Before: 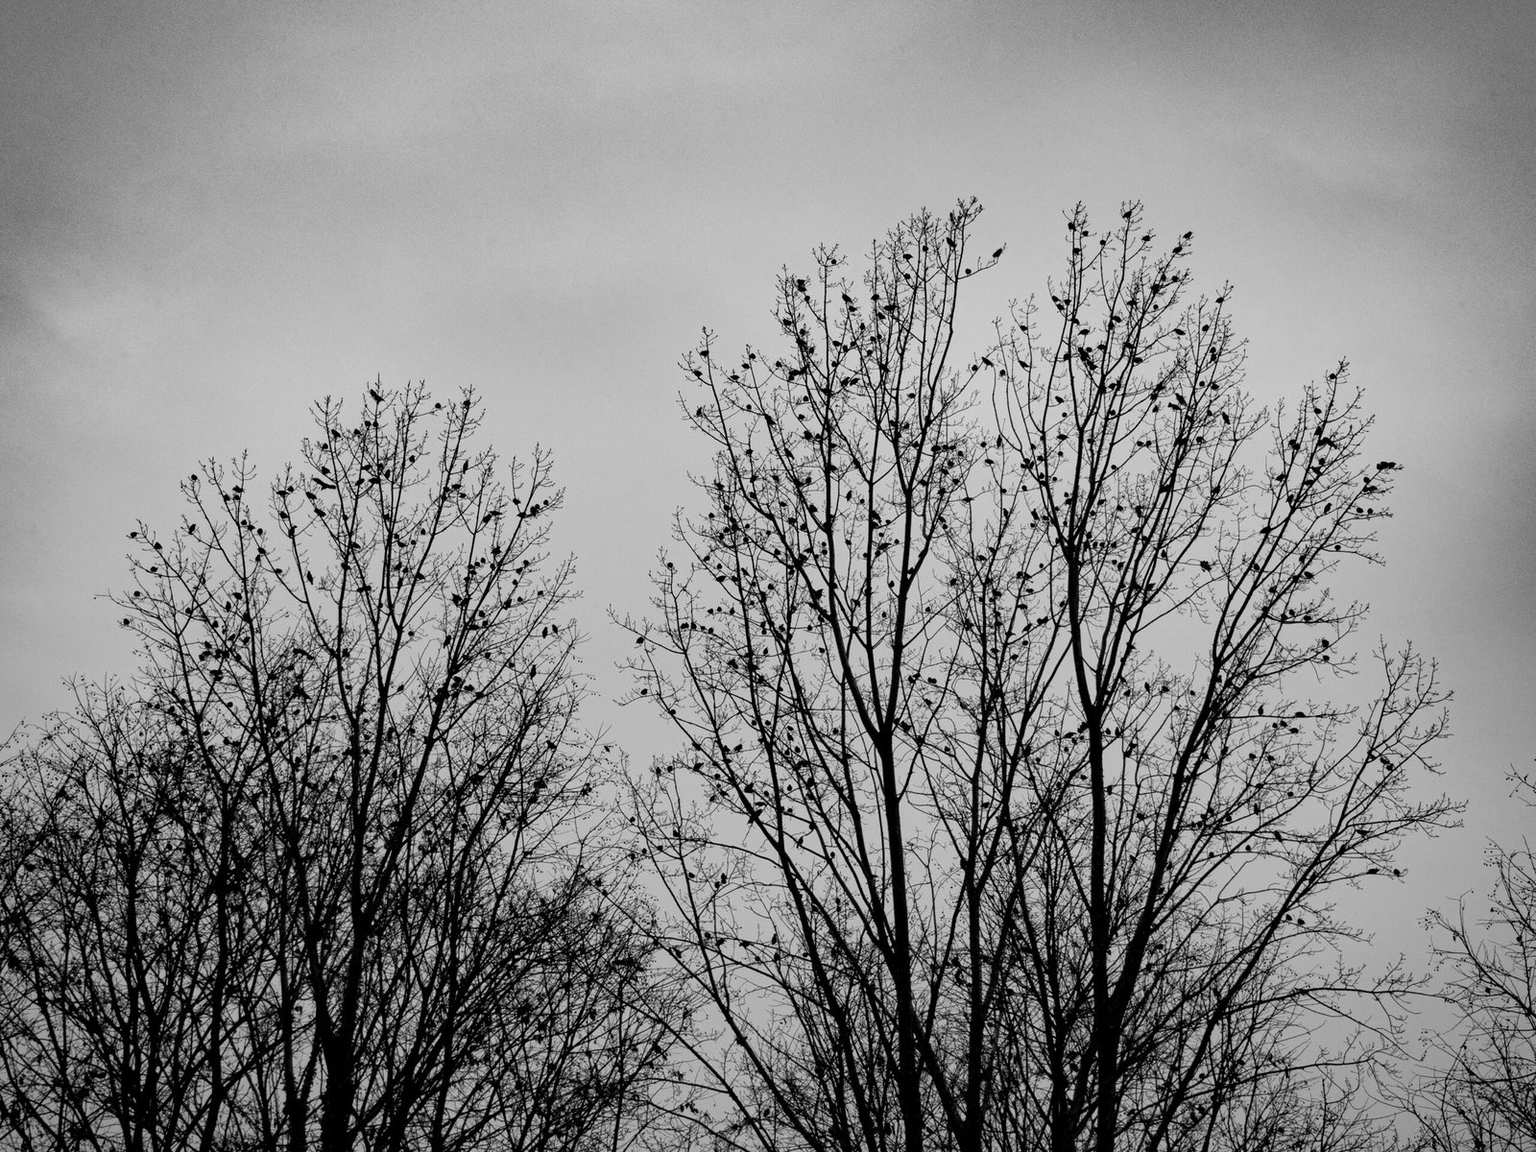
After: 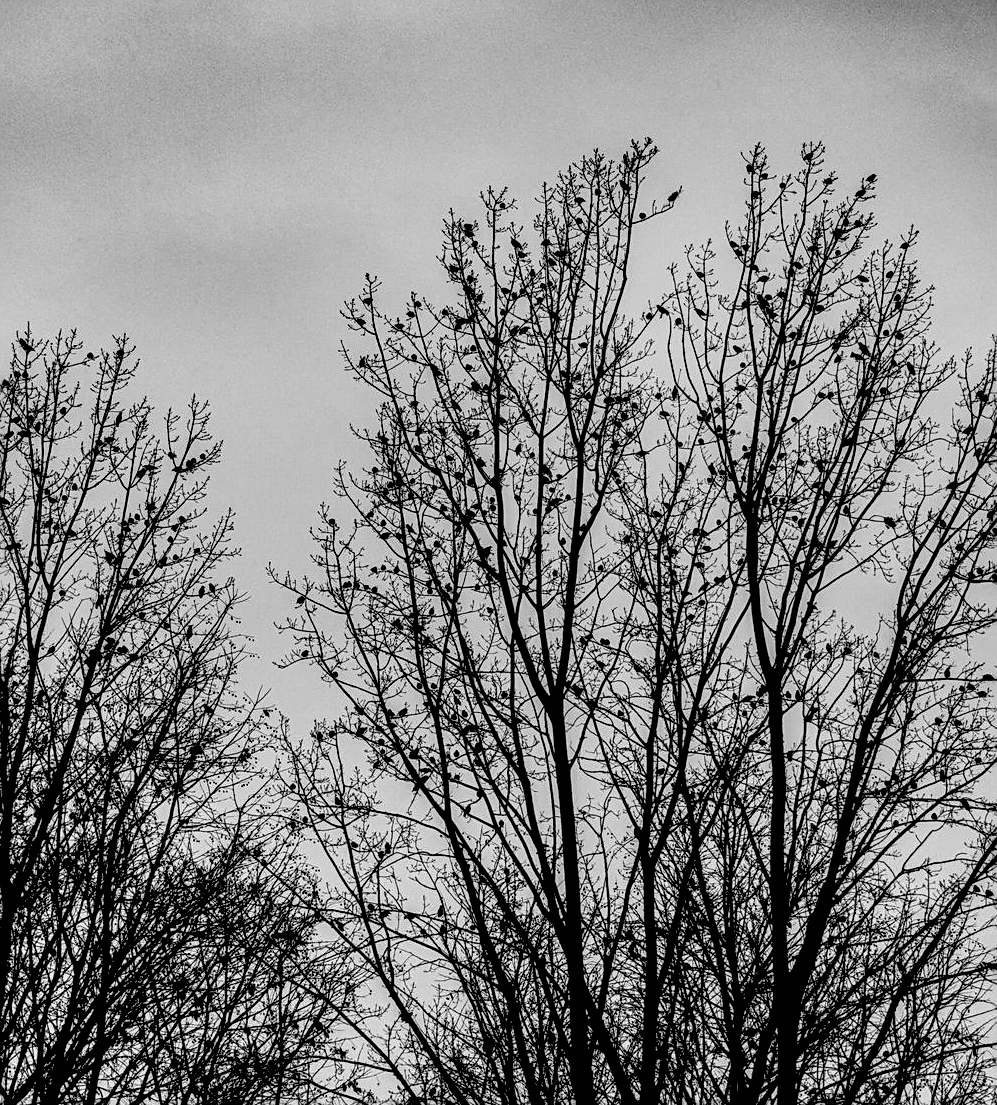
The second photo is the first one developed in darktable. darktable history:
filmic rgb: black relative exposure -7.6 EV, white relative exposure 4.64 EV, threshold 3 EV, target black luminance 0%, hardness 3.55, latitude 50.51%, contrast 1.033, highlights saturation mix 10%, shadows ↔ highlights balance -0.198%, color science v4 (2020), enable highlight reconstruction true
local contrast: shadows 185%, detail 225%
sharpen: on, module defaults
crop and rotate: left 22.918%, top 5.629%, right 14.711%, bottom 2.247%
contrast brightness saturation: contrast 0.09, saturation 0.28
